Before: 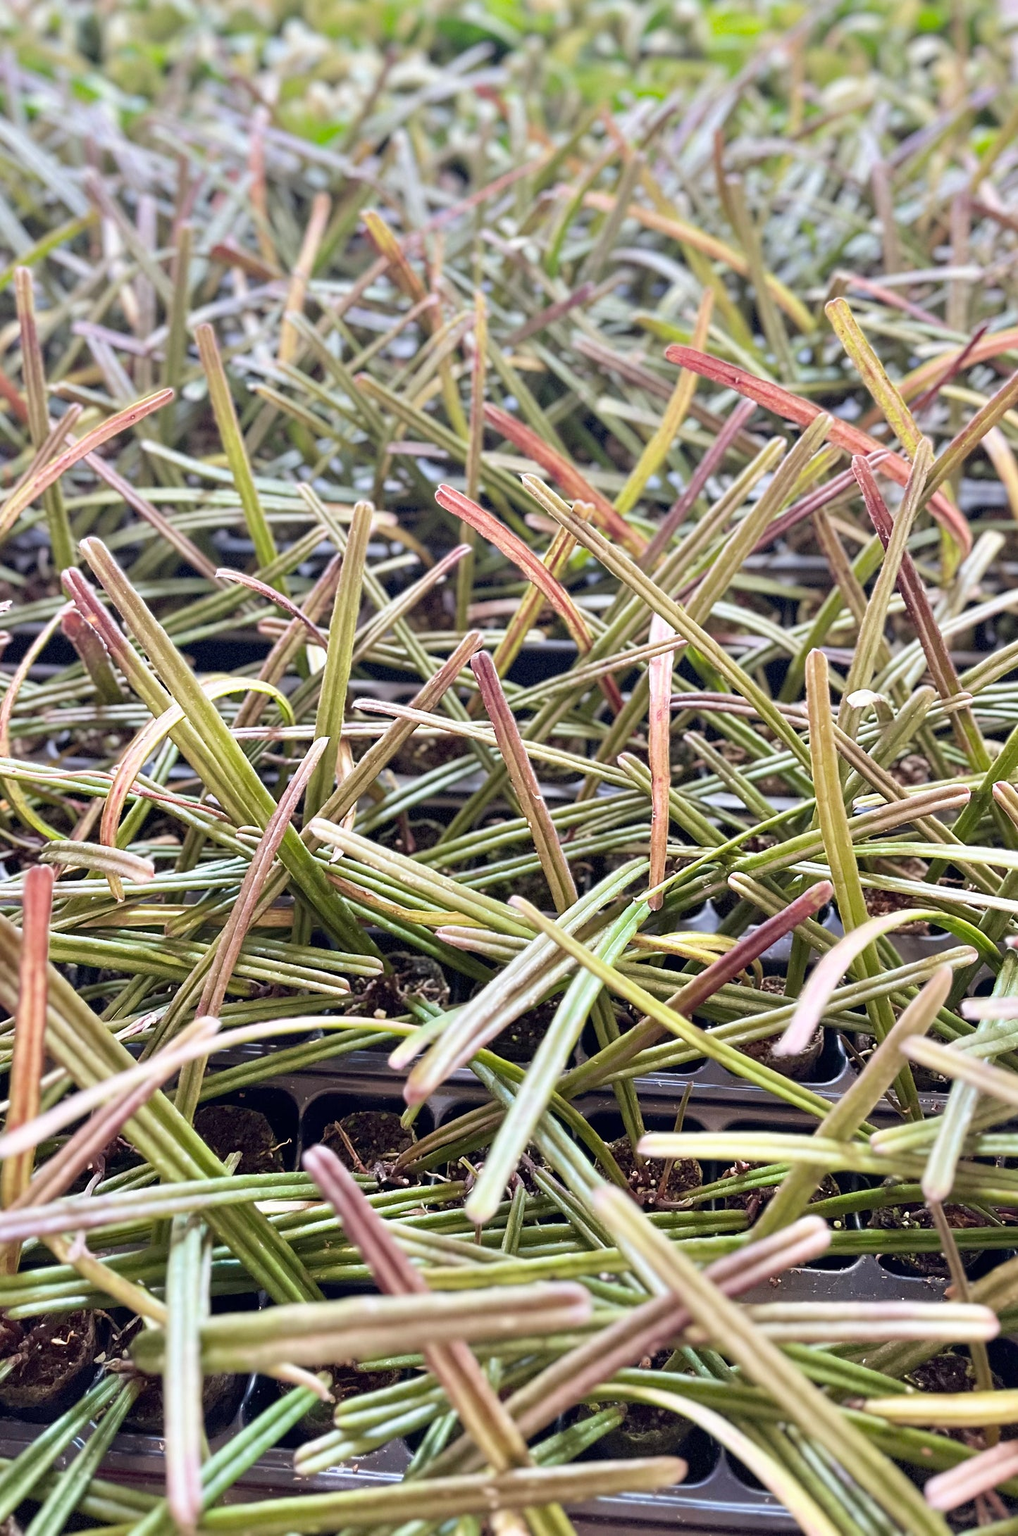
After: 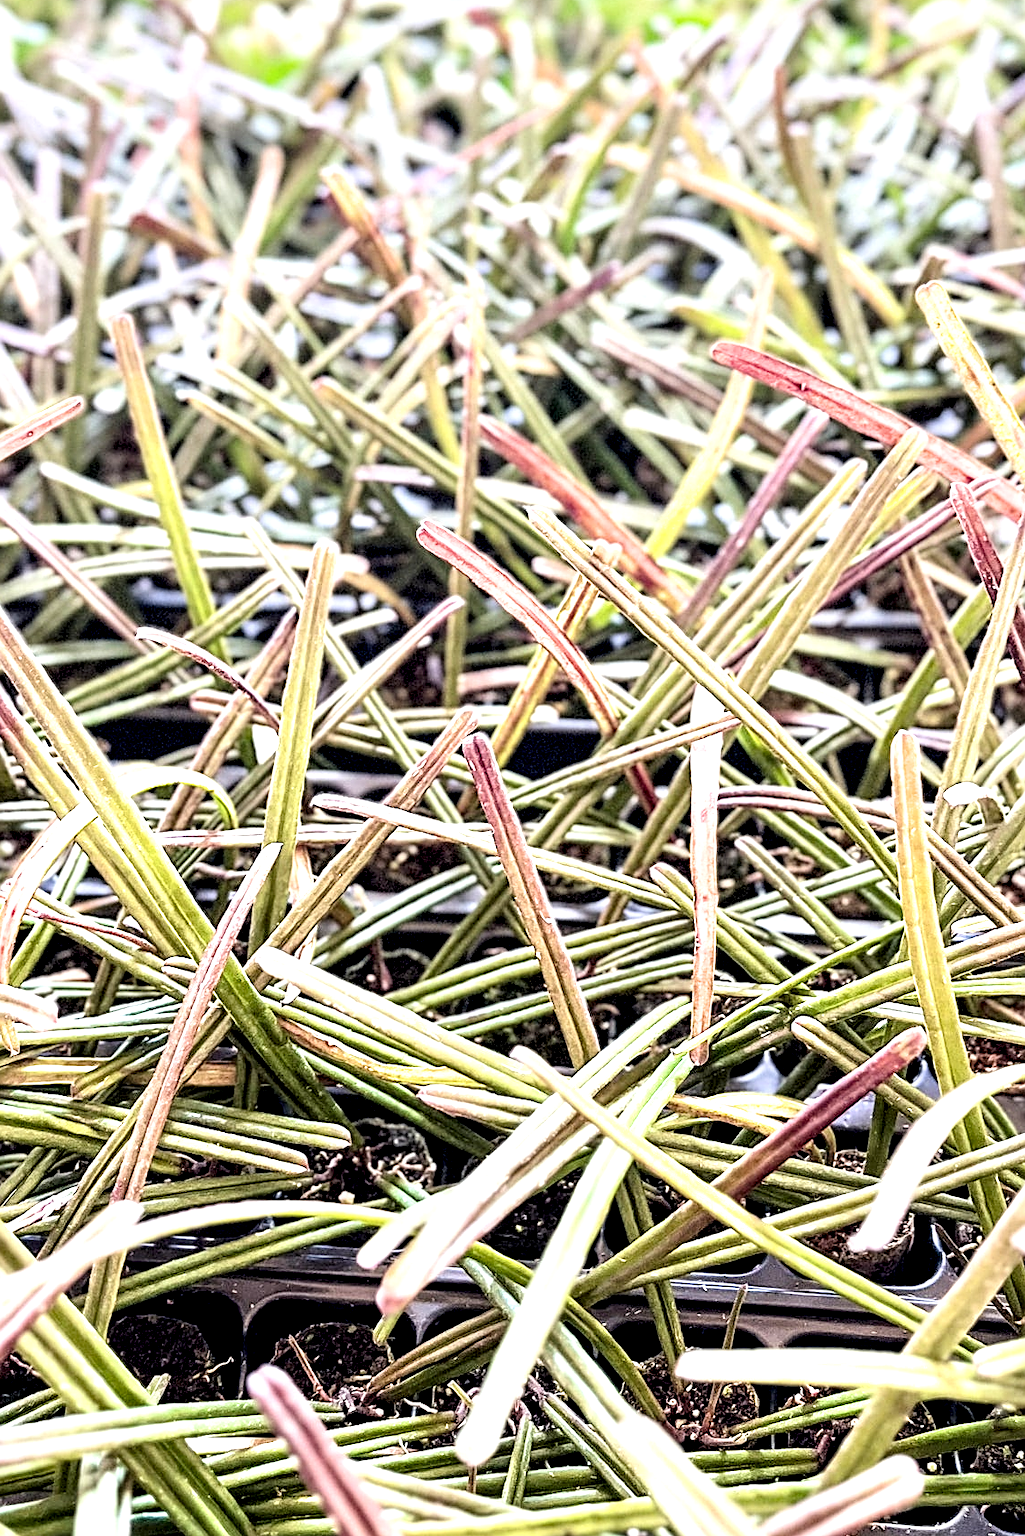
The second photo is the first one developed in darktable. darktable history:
exposure: exposure 0.766 EV, compensate highlight preservation false
crop and rotate: left 10.77%, top 5.1%, right 10.41%, bottom 16.76%
filmic rgb: black relative exposure -8.07 EV, white relative exposure 3 EV, hardness 5.35, contrast 1.25
levels: levels [0, 0.478, 1]
sharpen: on, module defaults
local contrast: highlights 80%, shadows 57%, detail 175%, midtone range 0.602
